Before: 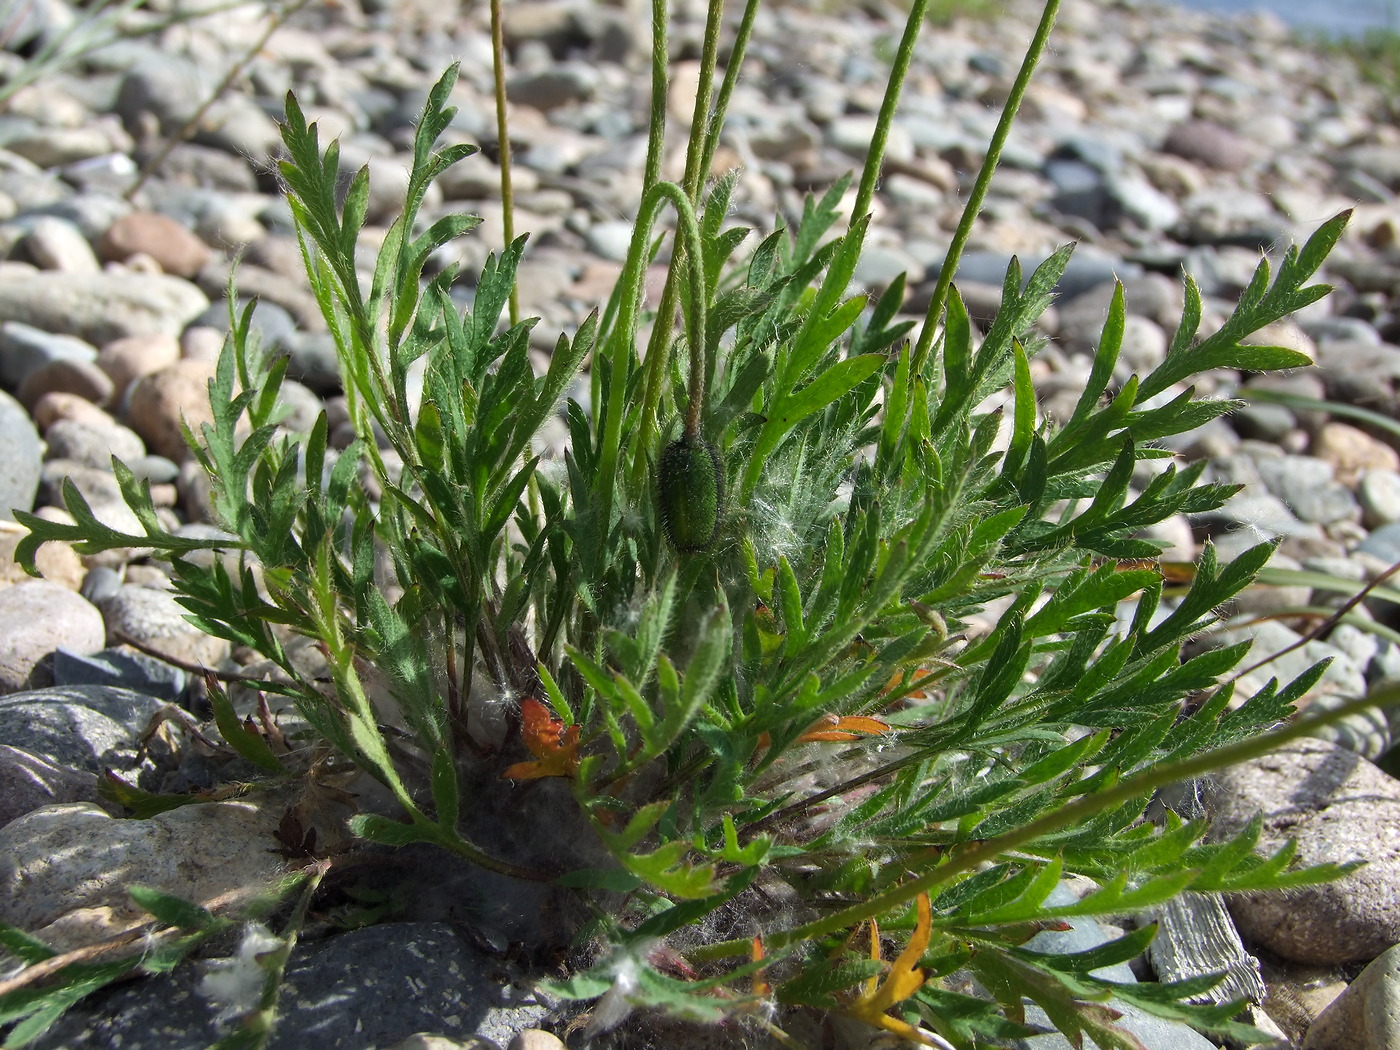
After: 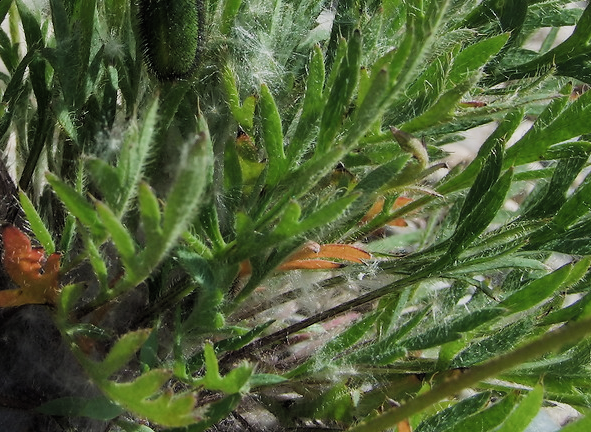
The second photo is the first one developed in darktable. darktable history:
exposure: exposure 0.24 EV, compensate highlight preservation false
filmic rgb: black relative exposure -7.65 EV, white relative exposure 4.56 EV, threshold 3.03 EV, hardness 3.61, add noise in highlights 0.001, color science v3 (2019), use custom middle-gray values true, contrast in highlights soft, enable highlight reconstruction true
contrast brightness saturation: contrast 0.007, saturation -0.053
crop: left 37.13%, top 45.039%, right 20.594%, bottom 13.682%
